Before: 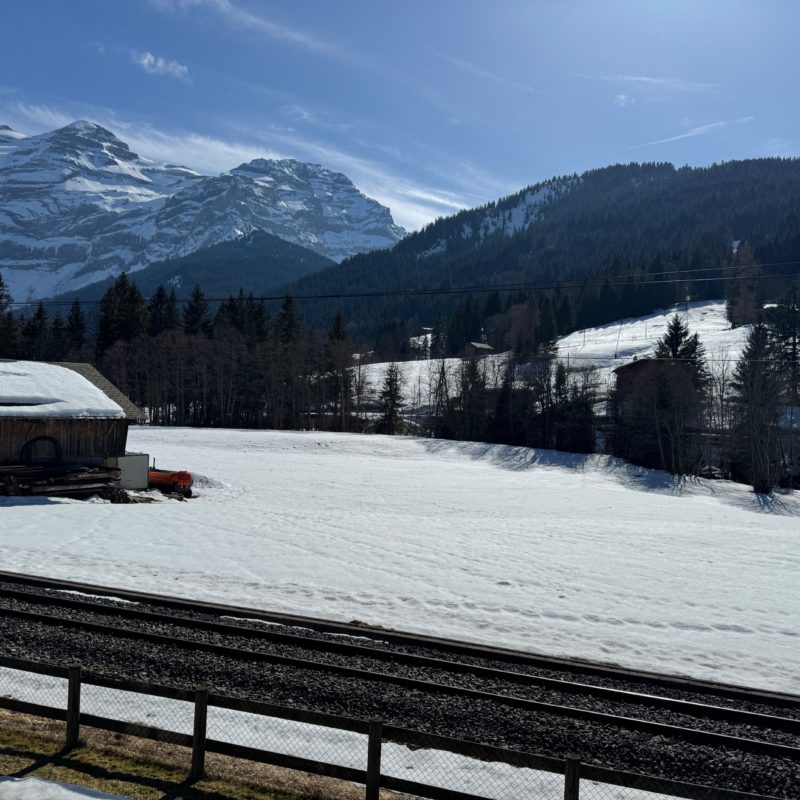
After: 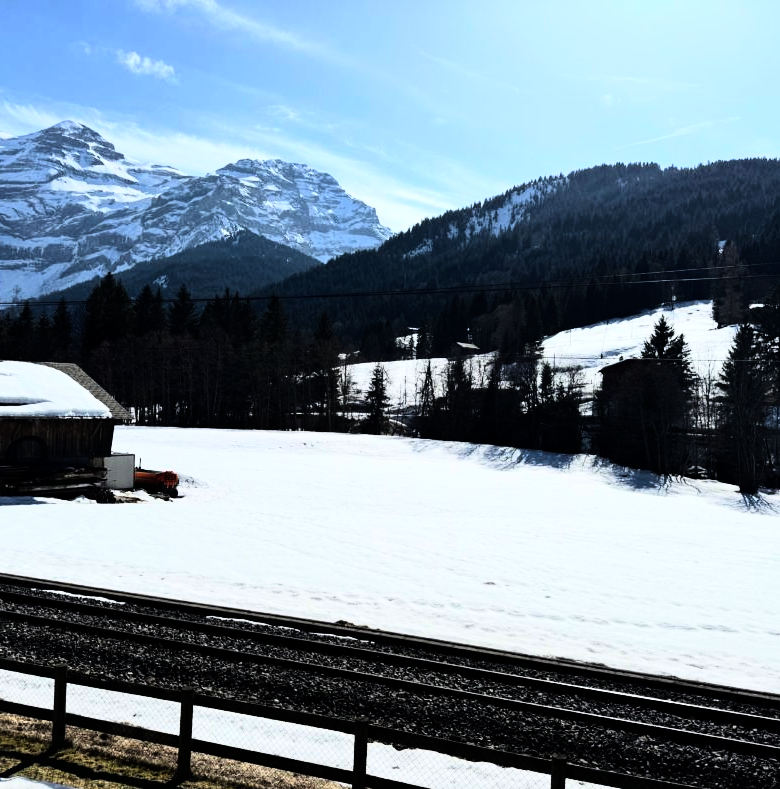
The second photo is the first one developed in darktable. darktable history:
rgb curve: curves: ch0 [(0, 0) (0.21, 0.15) (0.24, 0.21) (0.5, 0.75) (0.75, 0.96) (0.89, 0.99) (1, 1)]; ch1 [(0, 0.02) (0.21, 0.13) (0.25, 0.2) (0.5, 0.67) (0.75, 0.9) (0.89, 0.97) (1, 1)]; ch2 [(0, 0.02) (0.21, 0.13) (0.25, 0.2) (0.5, 0.67) (0.75, 0.9) (0.89, 0.97) (1, 1)], compensate middle gray true
crop and rotate: left 1.774%, right 0.633%, bottom 1.28%
